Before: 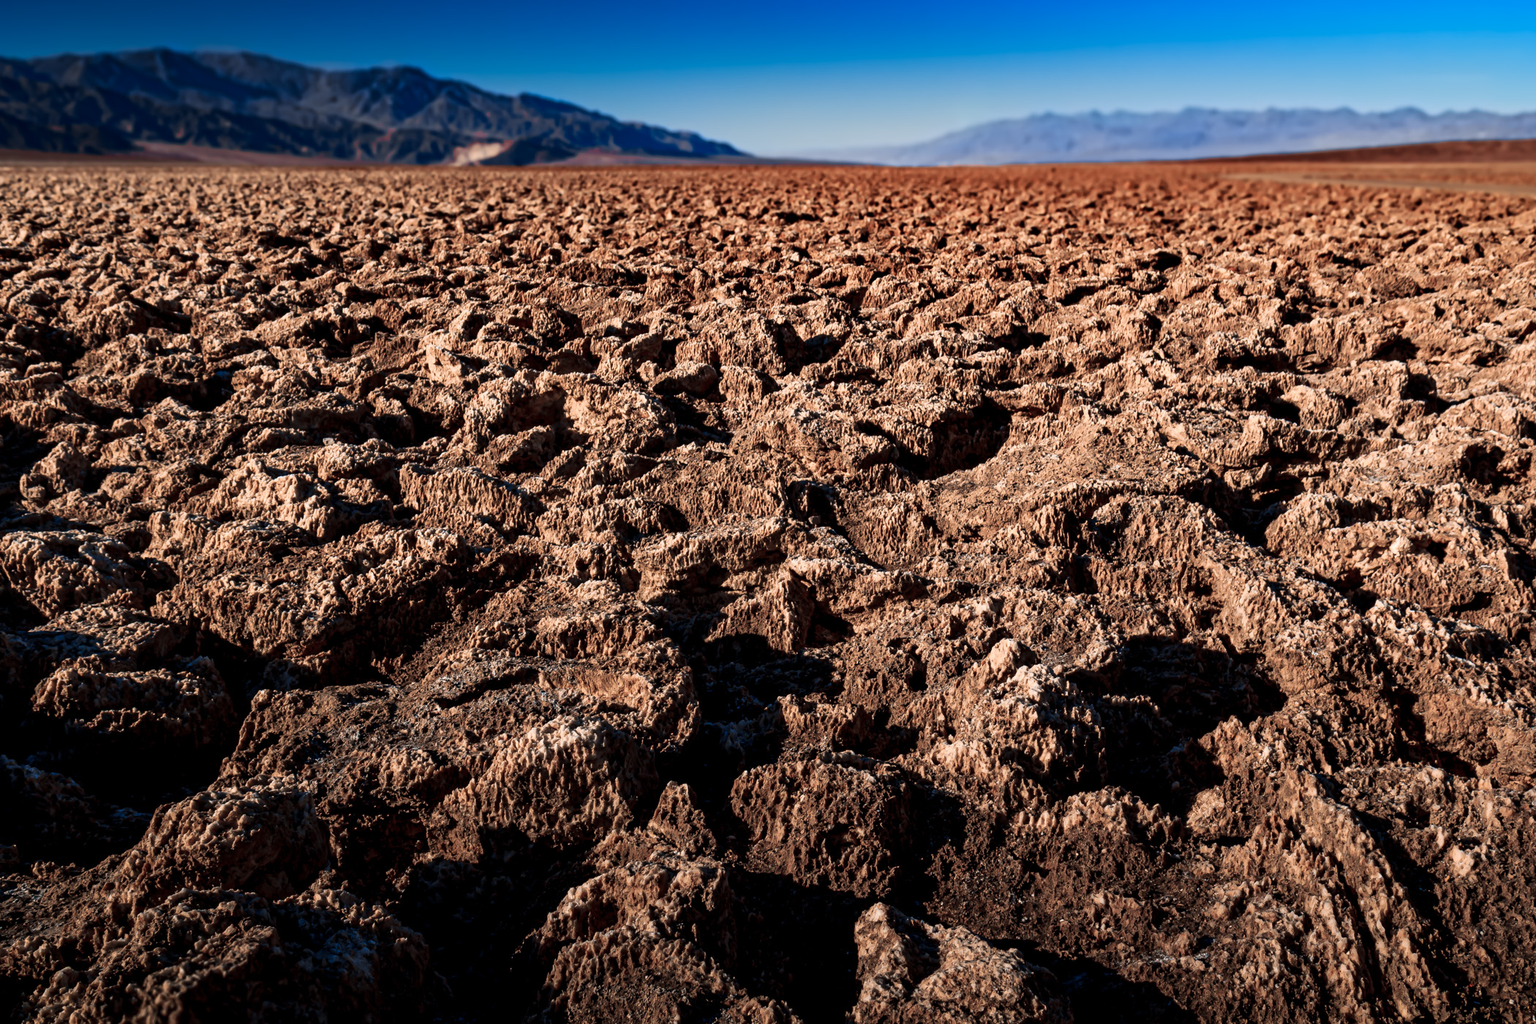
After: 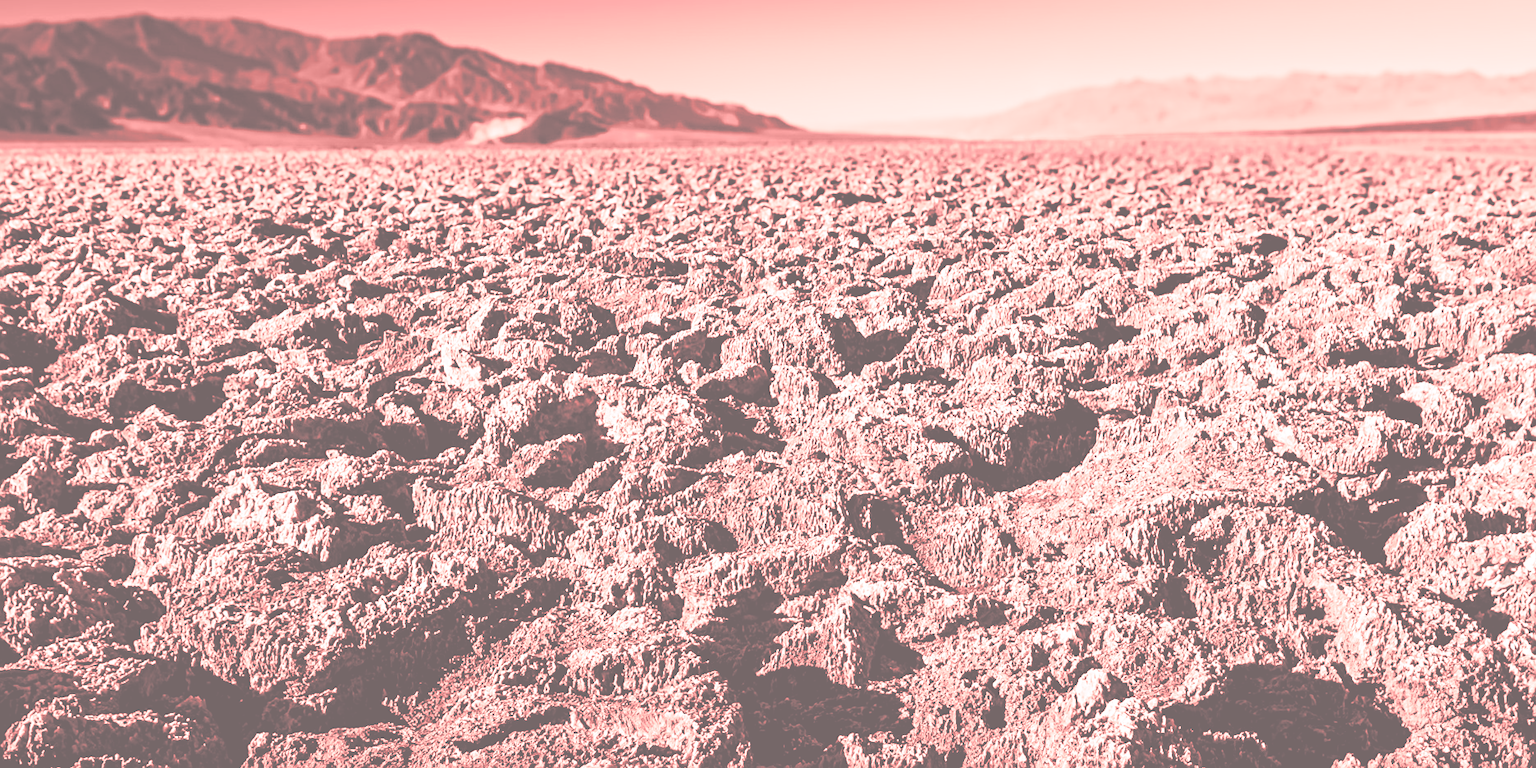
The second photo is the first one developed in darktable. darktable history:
crop: left 1.509%, top 3.452%, right 7.696%, bottom 28.452%
sharpen: on, module defaults
rotate and perspective: rotation -0.45°, automatic cropping original format, crop left 0.008, crop right 0.992, crop top 0.012, crop bottom 0.988
split-toning: shadows › hue 186.43°, highlights › hue 49.29°, compress 30.29%
tone curve: curves: ch0 [(0, 0.003) (0.044, 0.032) (0.12, 0.089) (0.197, 0.168) (0.281, 0.273) (0.468, 0.548) (0.588, 0.71) (0.701, 0.815) (0.86, 0.922) (1, 0.982)]; ch1 [(0, 0) (0.247, 0.215) (0.433, 0.382) (0.466, 0.426) (0.493, 0.481) (0.501, 0.5) (0.517, 0.524) (0.557, 0.582) (0.598, 0.651) (0.671, 0.735) (0.796, 0.85) (1, 1)]; ch2 [(0, 0) (0.249, 0.216) (0.357, 0.317) (0.448, 0.432) (0.478, 0.492) (0.498, 0.499) (0.517, 0.53) (0.537, 0.57) (0.569, 0.623) (0.61, 0.663) (0.706, 0.75) (0.808, 0.809) (0.991, 0.968)], color space Lab, independent channels, preserve colors none
exposure: black level correction 0.001, exposure 1.398 EV, compensate exposure bias true, compensate highlight preservation false
colorize: saturation 51%, source mix 50.67%, lightness 50.67%
white balance: red 0.976, blue 1.04
